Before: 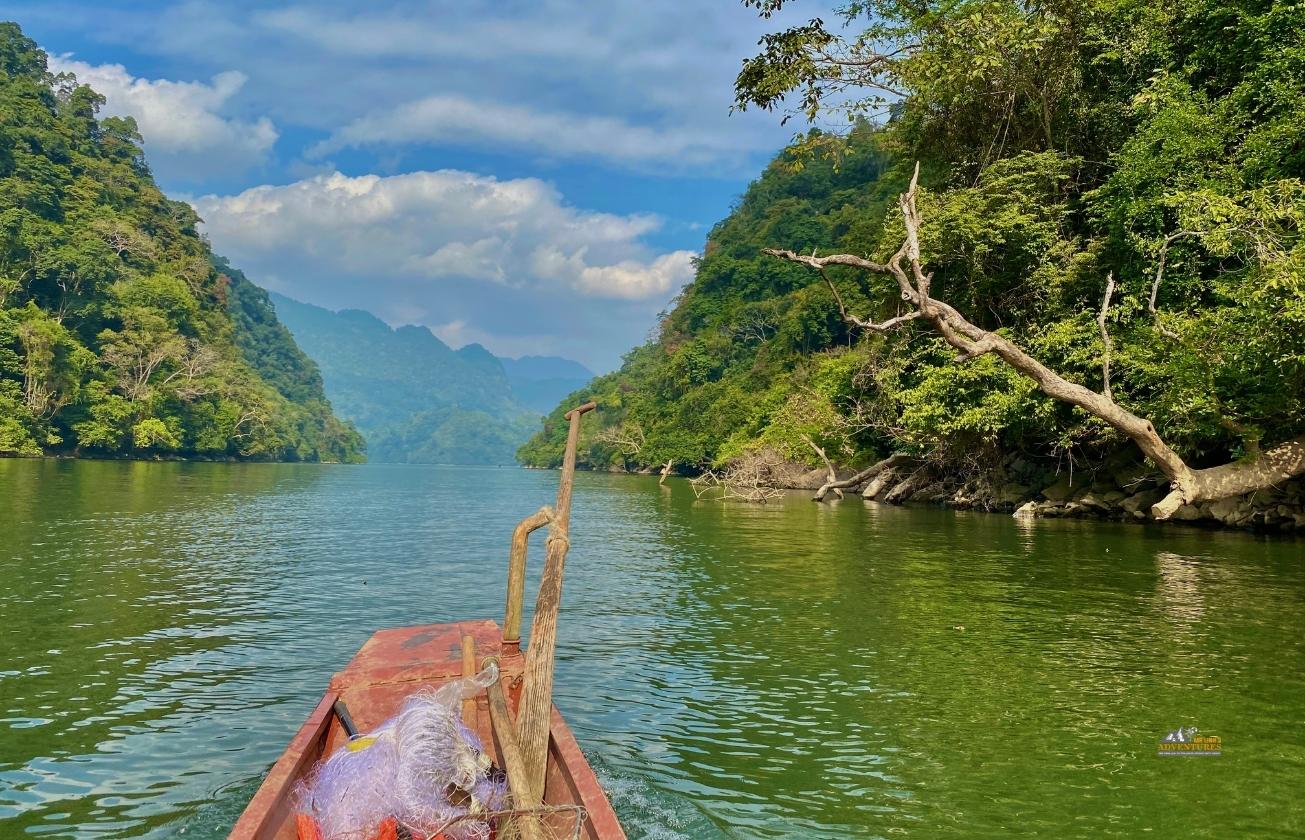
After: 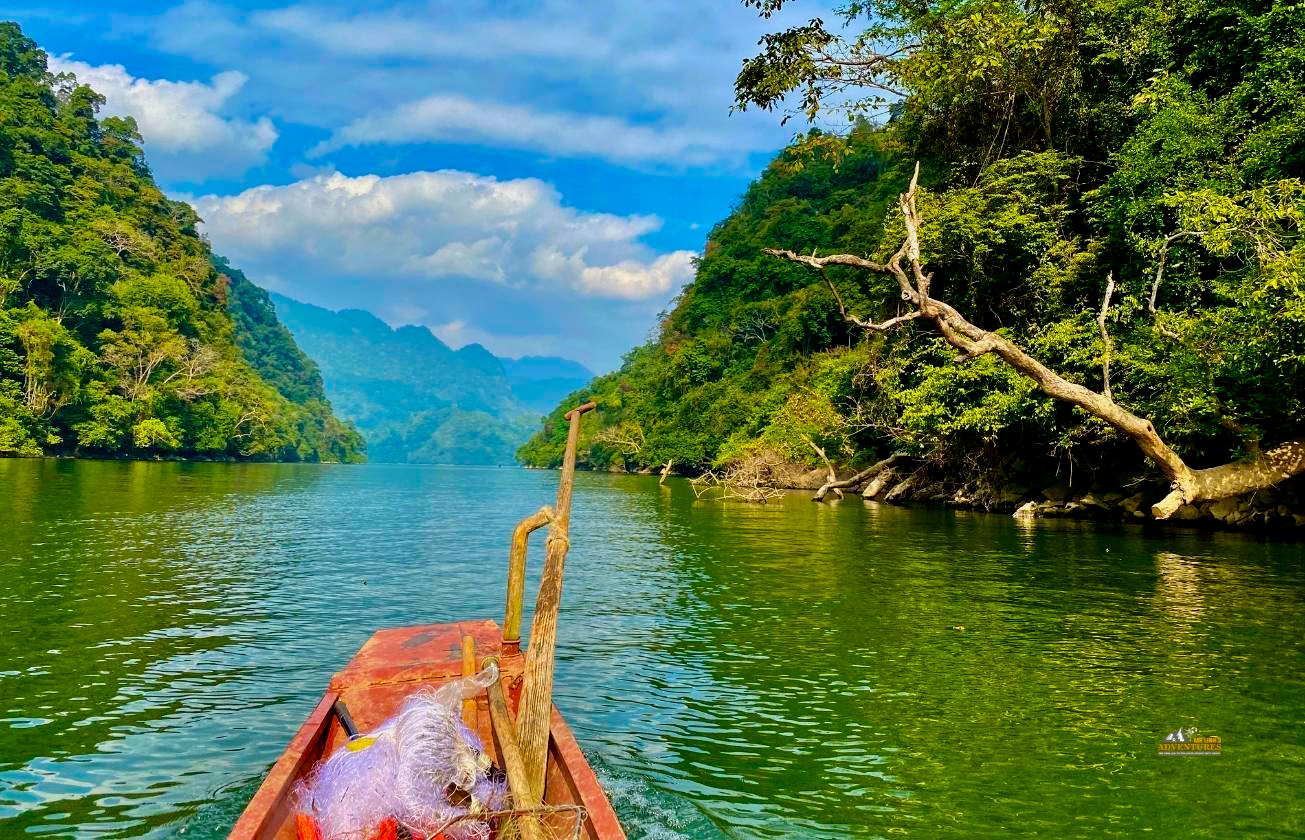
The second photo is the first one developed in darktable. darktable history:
color balance rgb: perceptual saturation grading › global saturation 25%, global vibrance 20%
filmic rgb: black relative exposure -8.7 EV, white relative exposure 2.7 EV, threshold 3 EV, target black luminance 0%, hardness 6.25, latitude 76.53%, contrast 1.326, shadows ↔ highlights balance -0.349%, preserve chrominance no, color science v4 (2020), enable highlight reconstruction true
